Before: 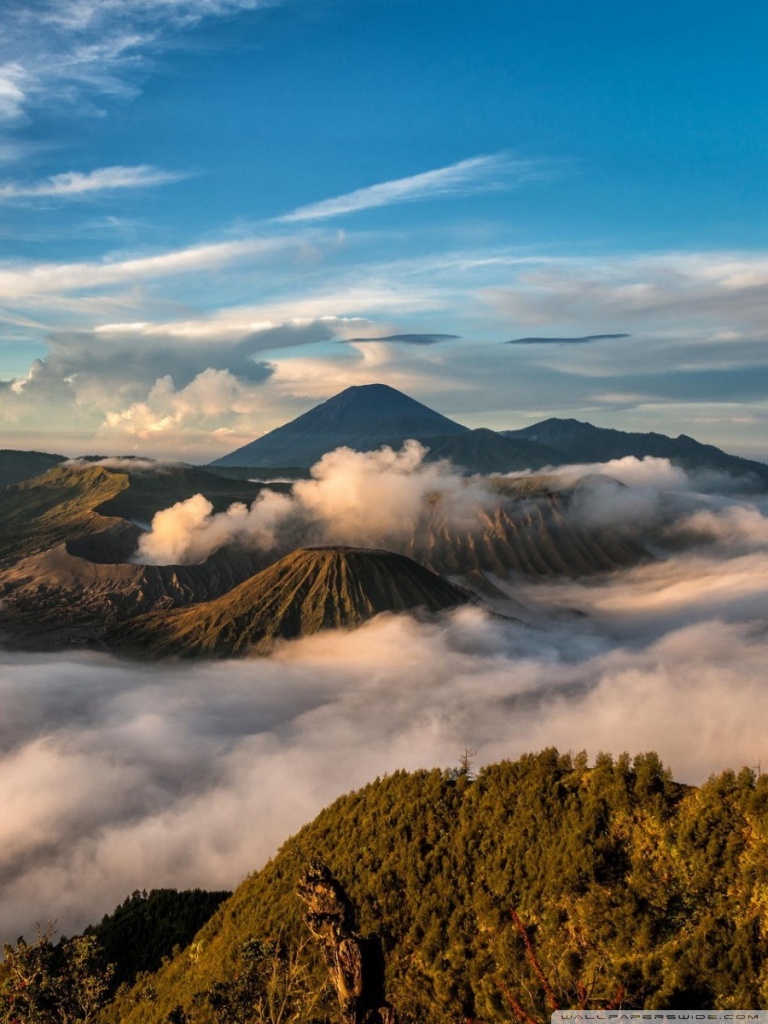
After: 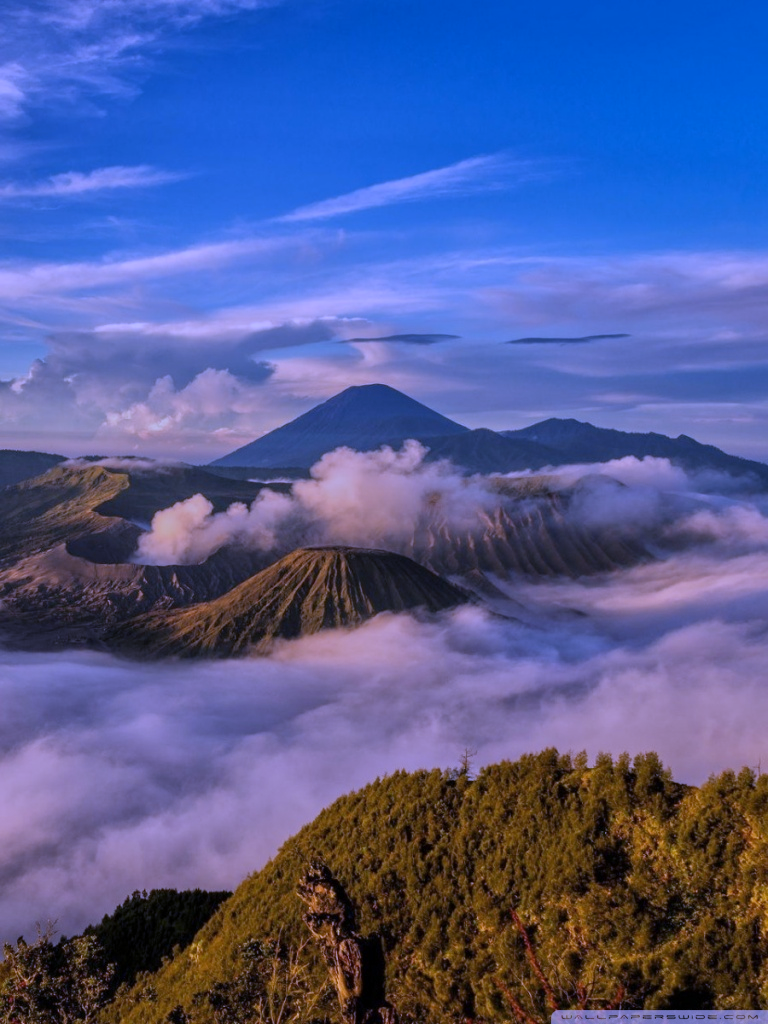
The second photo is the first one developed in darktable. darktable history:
white balance: red 0.98, blue 1.61
color balance rgb: global vibrance 6.81%, saturation formula JzAzBz (2021)
tone equalizer: -8 EV -0.002 EV, -7 EV 0.005 EV, -6 EV -0.008 EV, -5 EV 0.007 EV, -4 EV -0.042 EV, -3 EV -0.233 EV, -2 EV -0.662 EV, -1 EV -0.983 EV, +0 EV -0.969 EV, smoothing diameter 2%, edges refinement/feathering 20, mask exposure compensation -1.57 EV, filter diffusion 5
